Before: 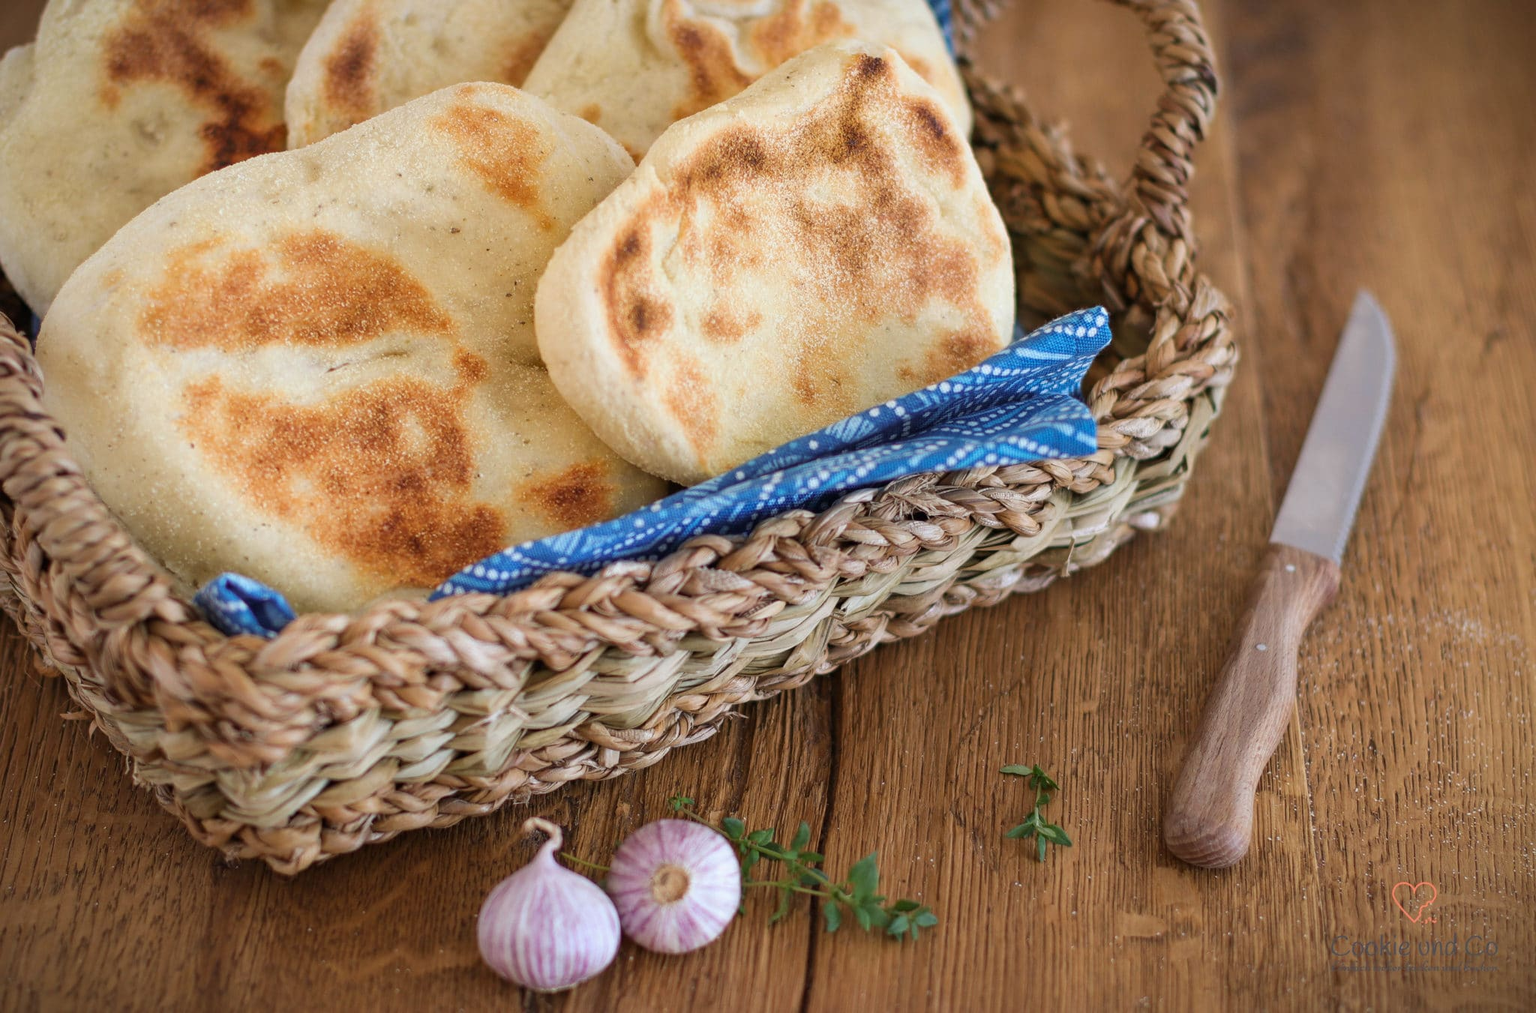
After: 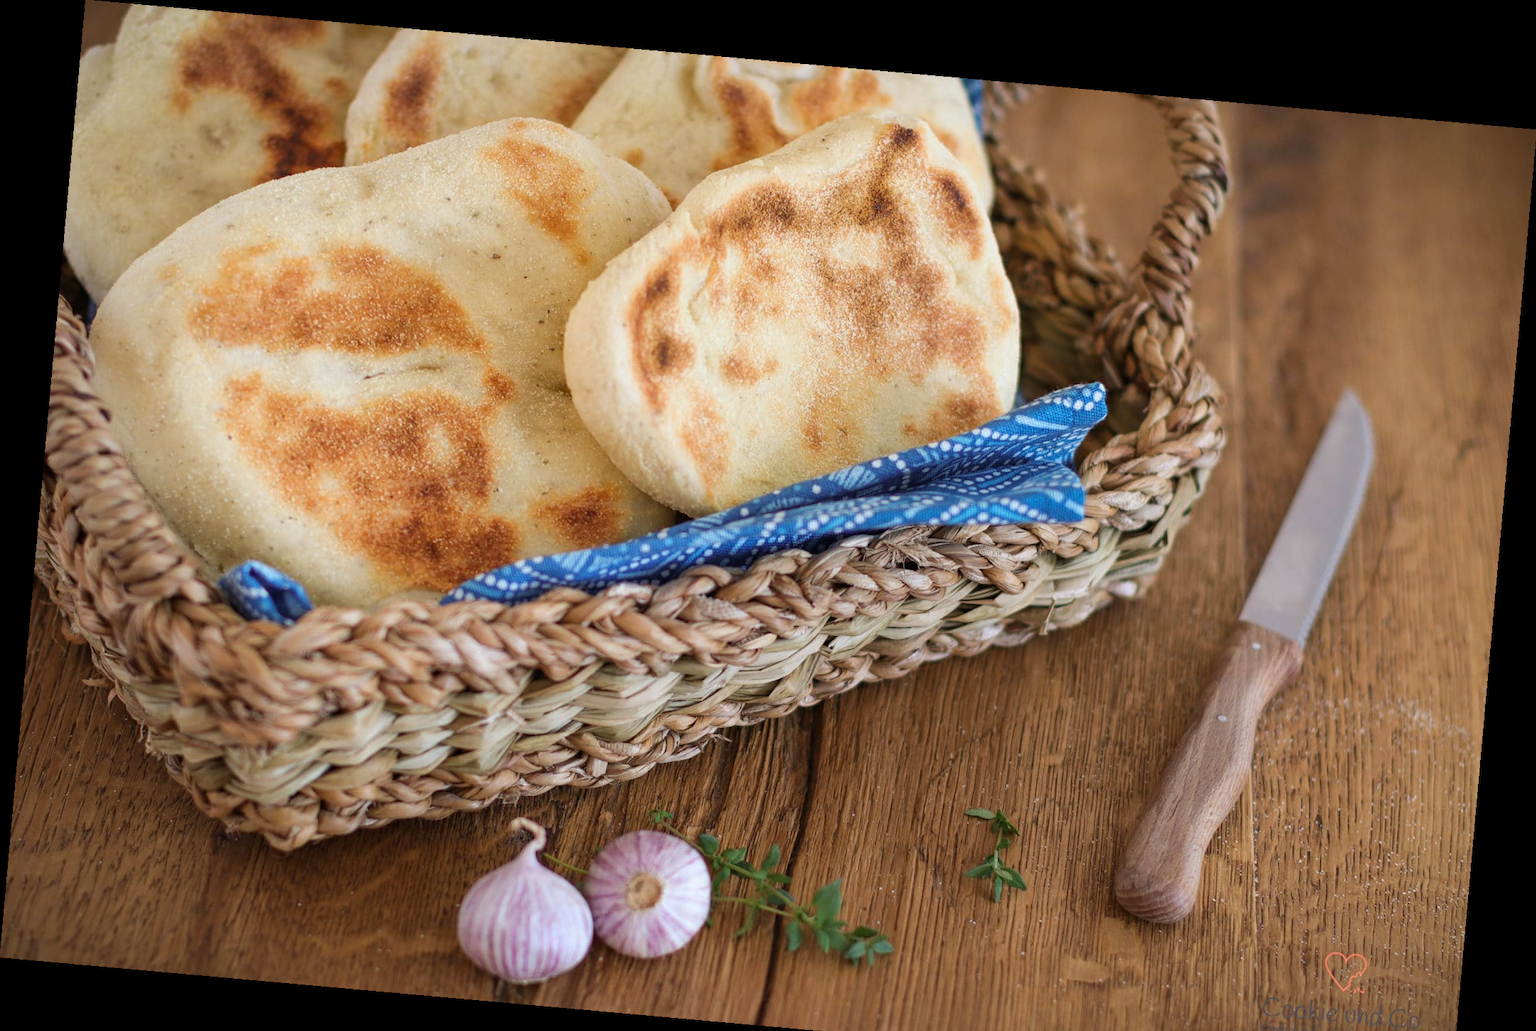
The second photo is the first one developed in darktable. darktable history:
crop and rotate: top 0%, bottom 5.097%
rotate and perspective: rotation 5.12°, automatic cropping off
